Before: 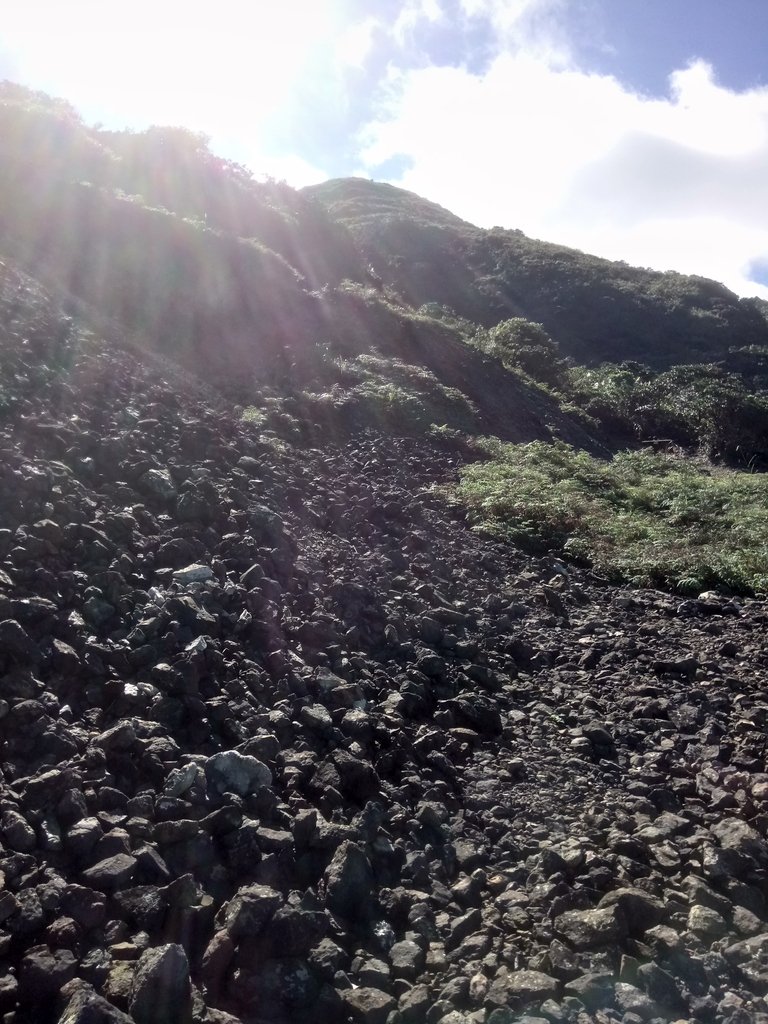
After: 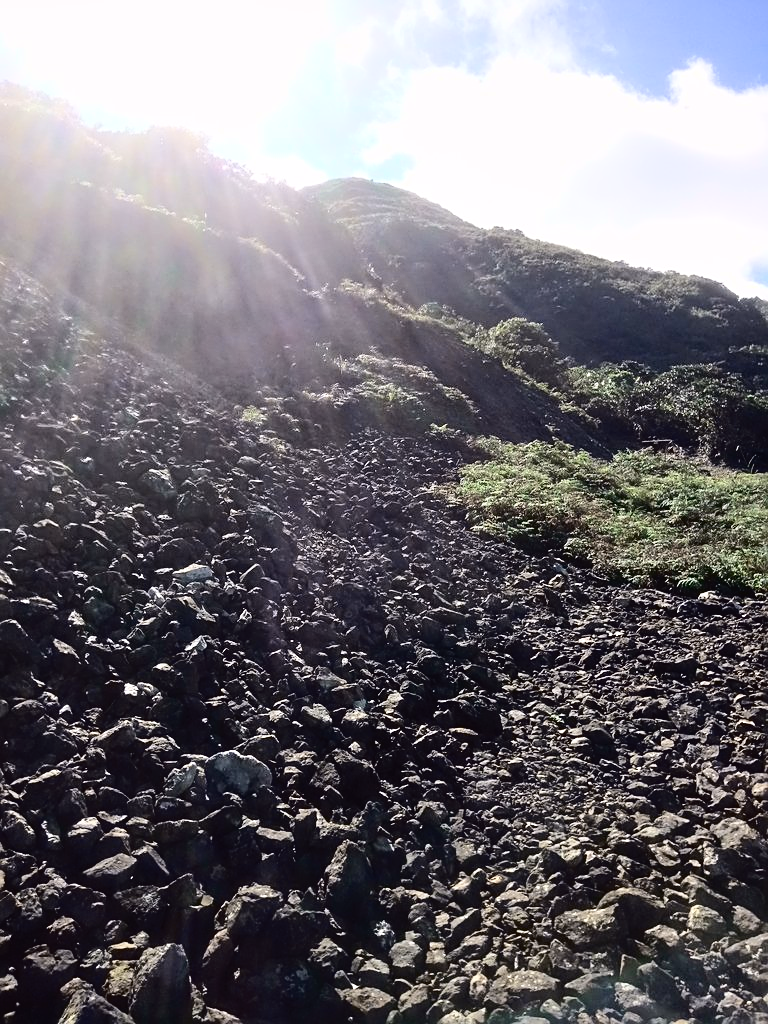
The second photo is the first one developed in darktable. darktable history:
tone curve: curves: ch0 [(0, 0.023) (0.087, 0.065) (0.184, 0.168) (0.45, 0.54) (0.57, 0.683) (0.722, 0.825) (0.877, 0.948) (1, 1)]; ch1 [(0, 0) (0.388, 0.369) (0.45, 0.43) (0.505, 0.509) (0.534, 0.528) (0.657, 0.655) (1, 1)]; ch2 [(0, 0) (0.314, 0.223) (0.427, 0.405) (0.5, 0.5) (0.55, 0.566) (0.625, 0.657) (1, 1)], color space Lab, independent channels, preserve colors none
sharpen: on, module defaults
